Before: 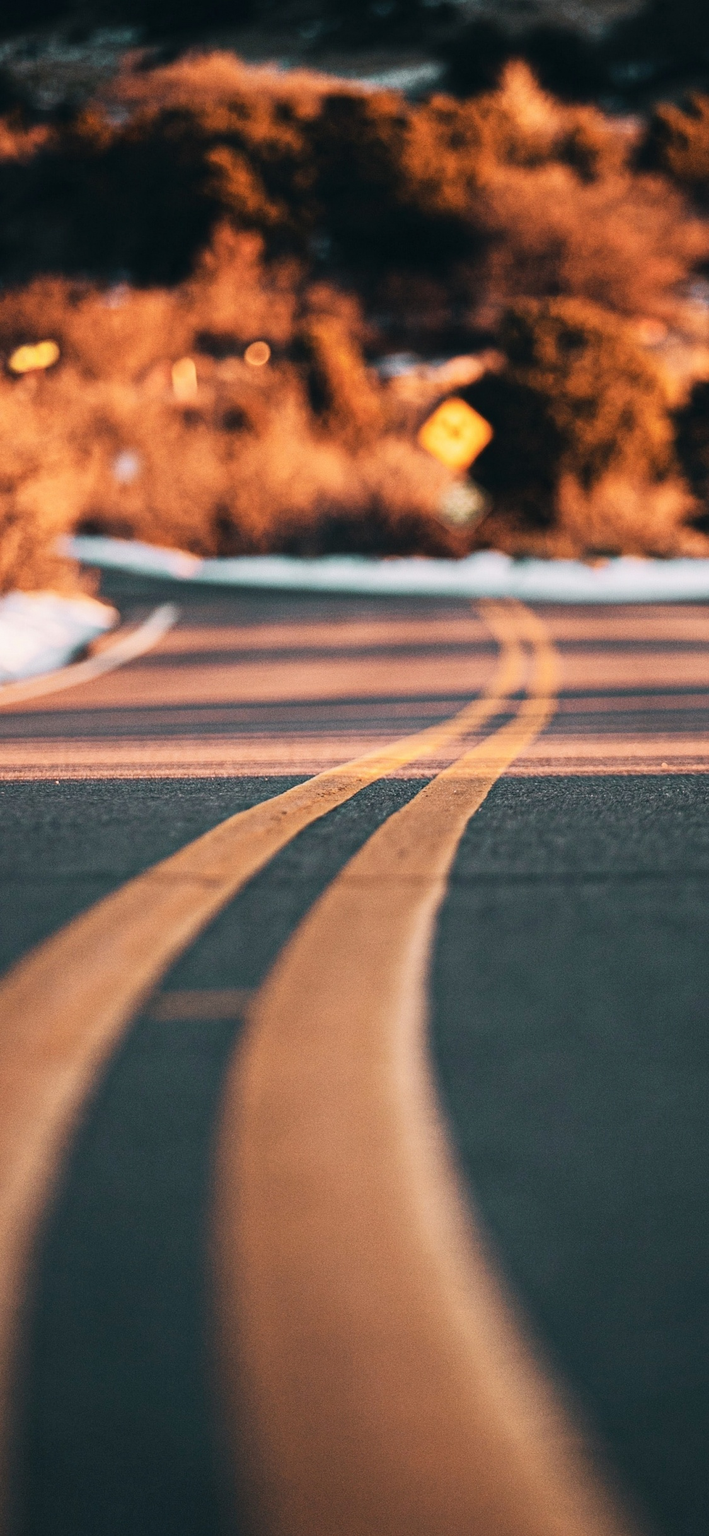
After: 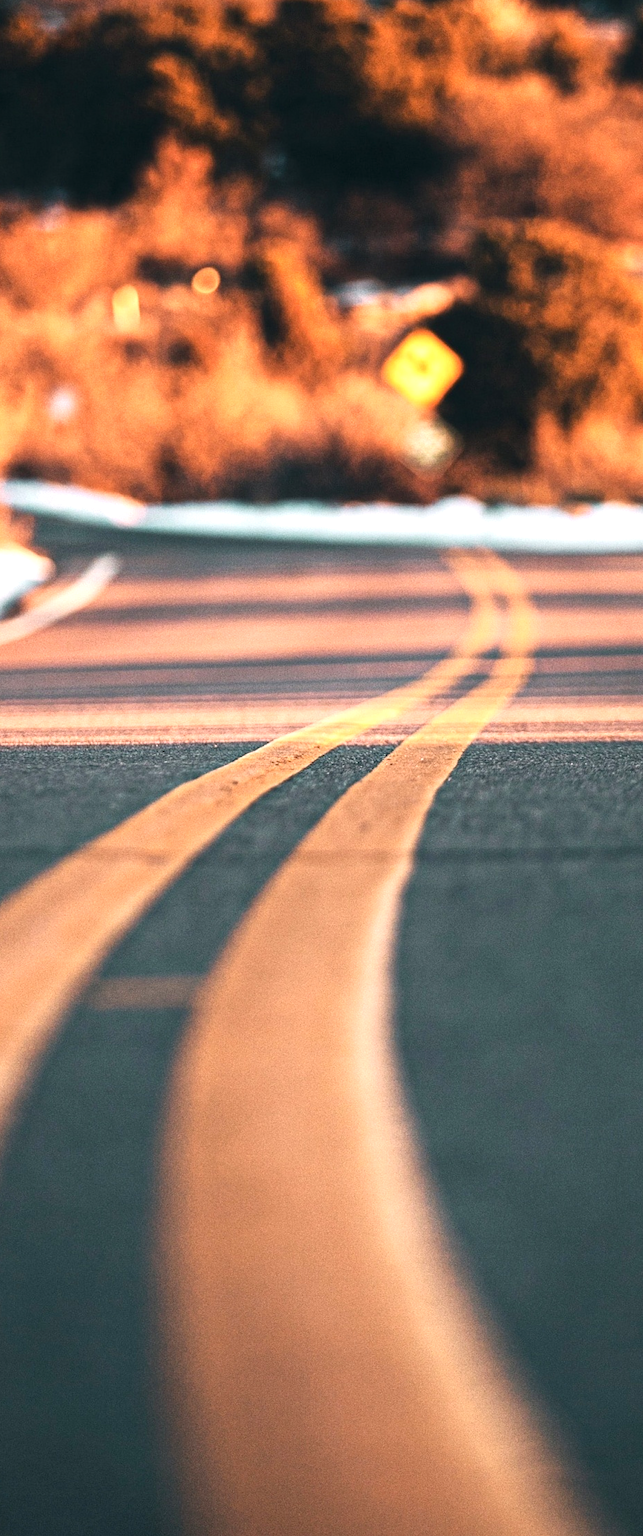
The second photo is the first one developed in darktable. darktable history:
exposure: exposure 0.691 EV, compensate highlight preservation false
crop: left 9.791%, top 6.347%, right 7.109%, bottom 2.165%
